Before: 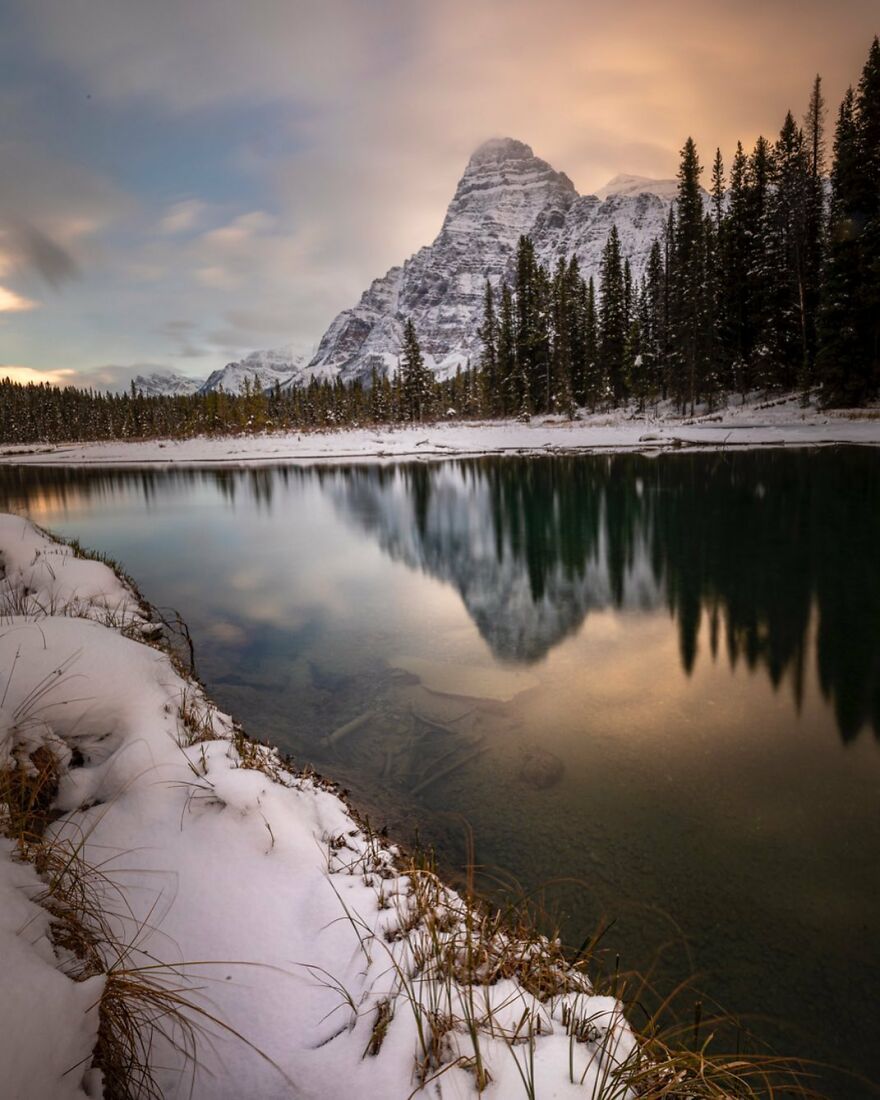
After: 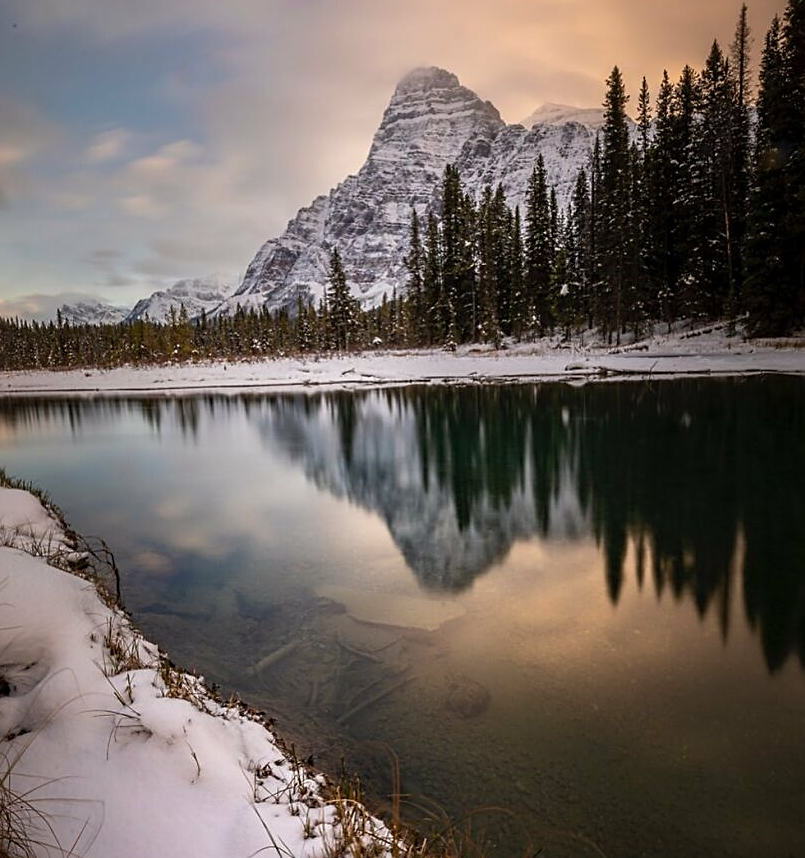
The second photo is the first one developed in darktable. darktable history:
crop: left 8.46%, top 6.542%, bottom 15.375%
sharpen: on, module defaults
